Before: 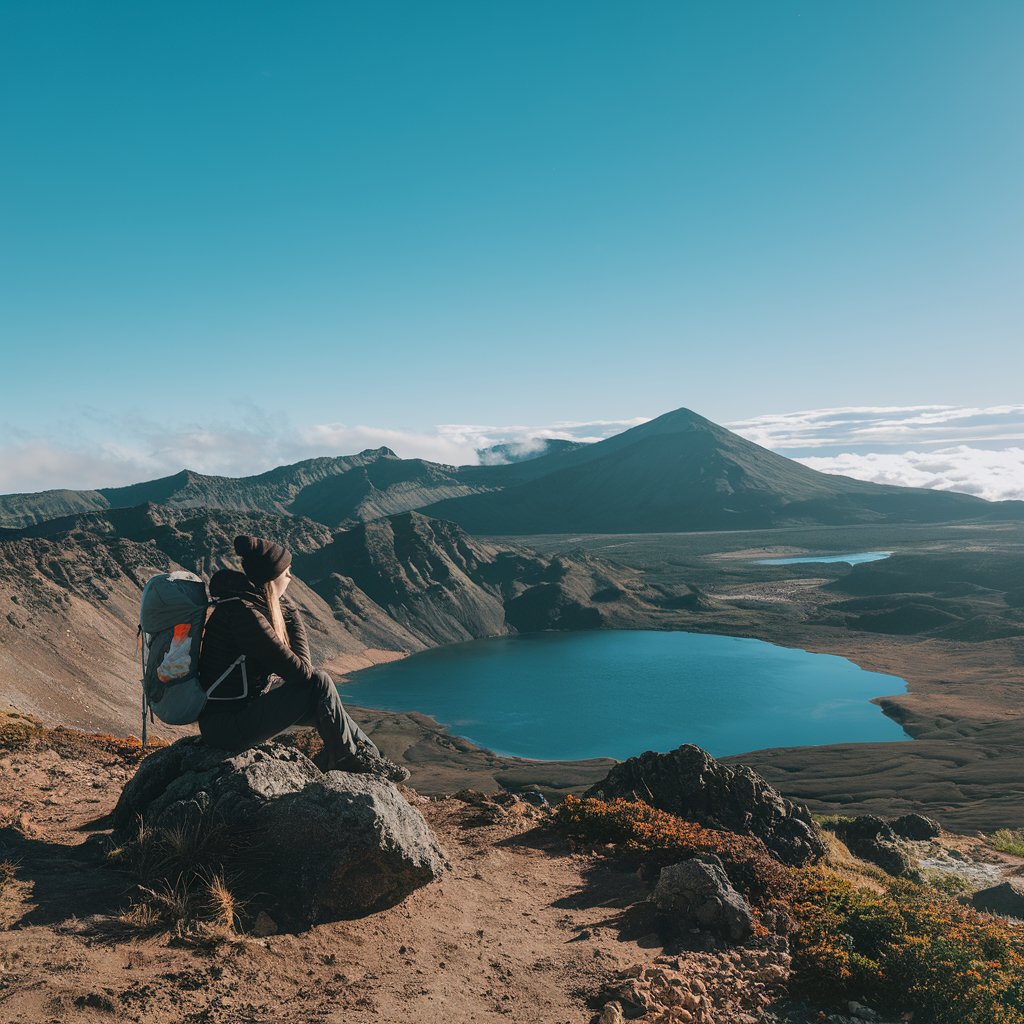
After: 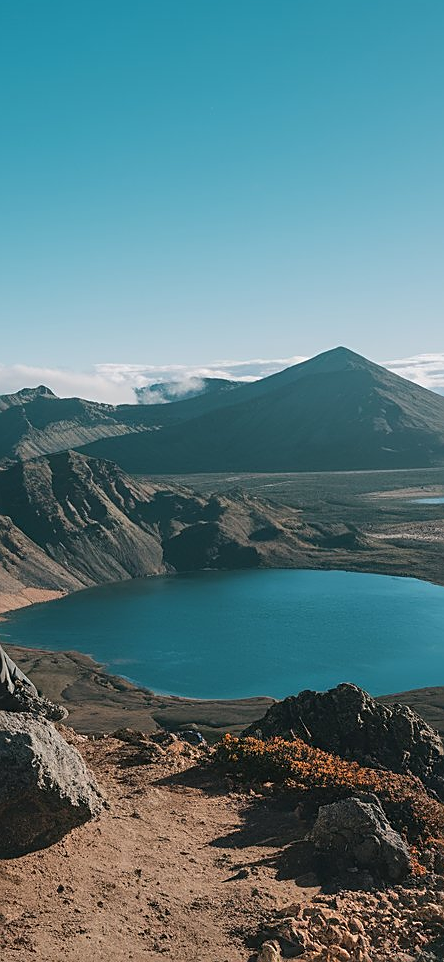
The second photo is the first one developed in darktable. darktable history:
sharpen: on, module defaults
crop: left 33.452%, top 6.025%, right 23.155%
